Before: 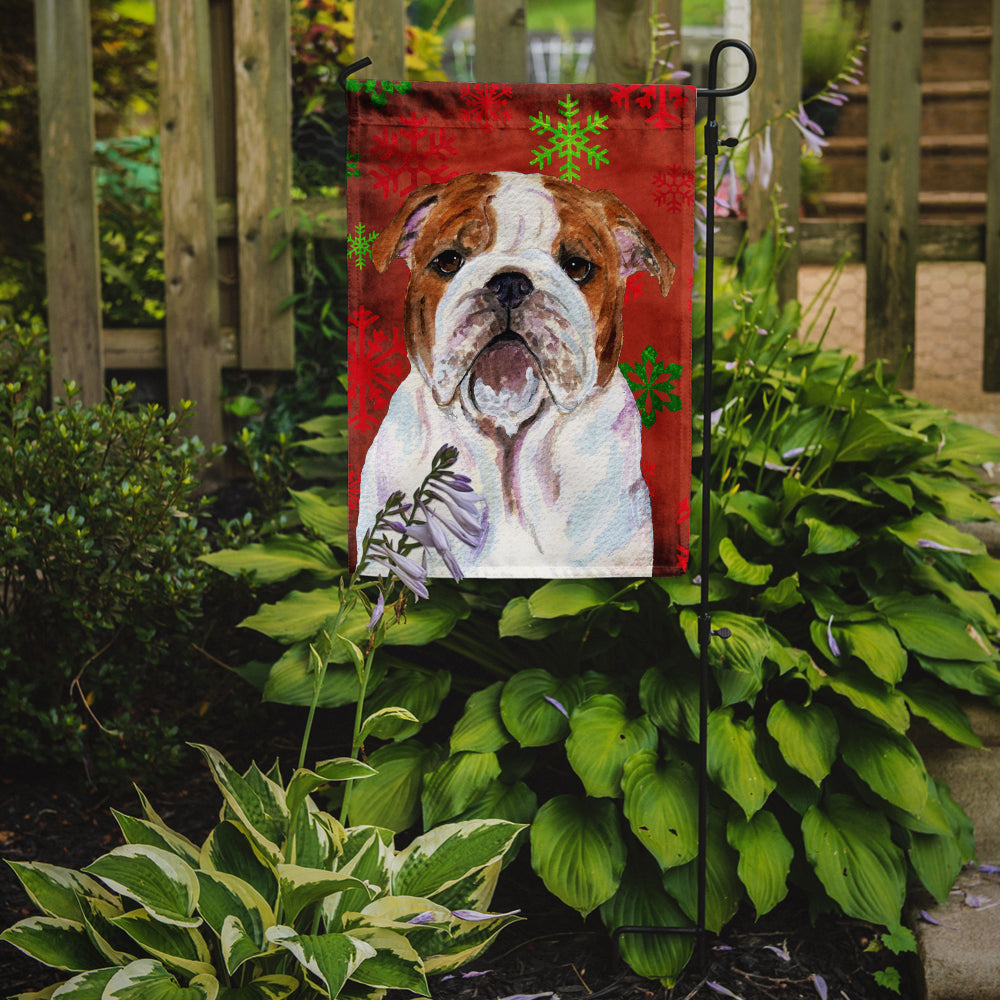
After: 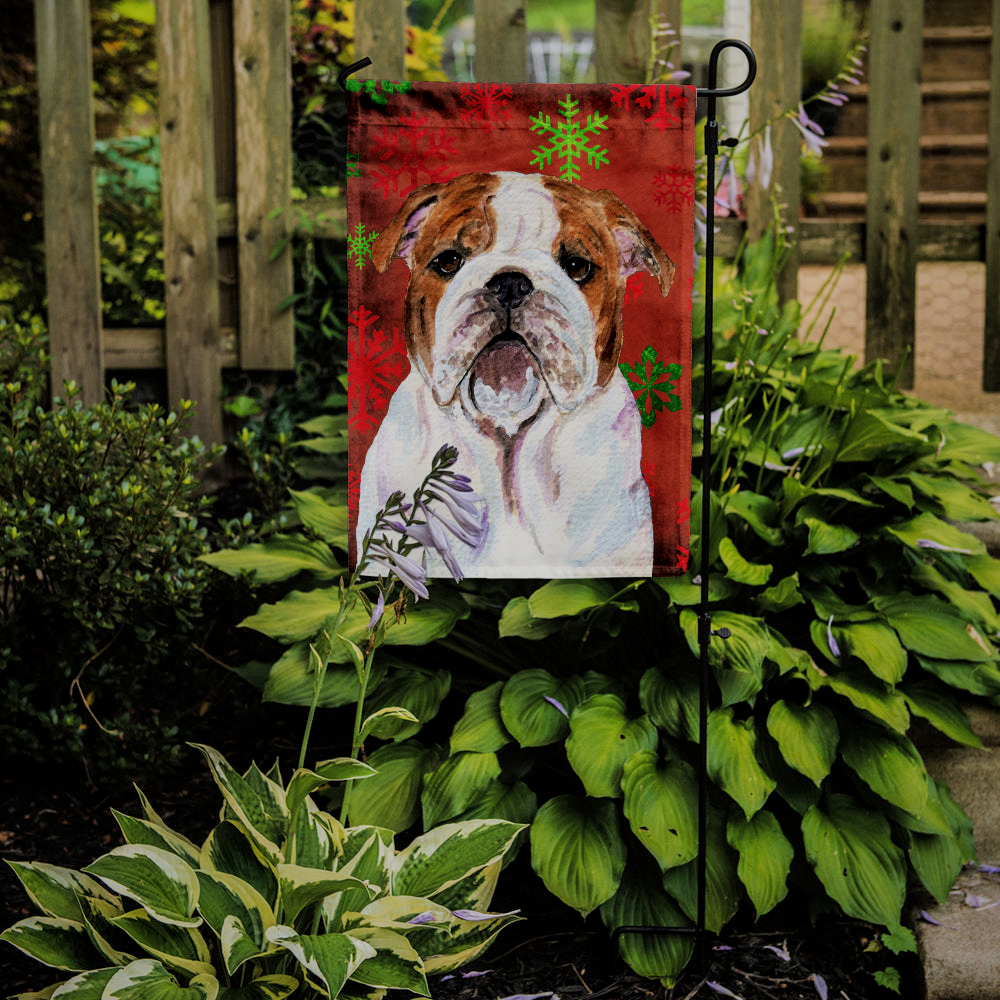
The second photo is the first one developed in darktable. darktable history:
local contrast: highlights 100%, shadows 100%, detail 120%, midtone range 0.2
filmic rgb: black relative exposure -7.65 EV, white relative exposure 4.56 EV, hardness 3.61, contrast 1.05
